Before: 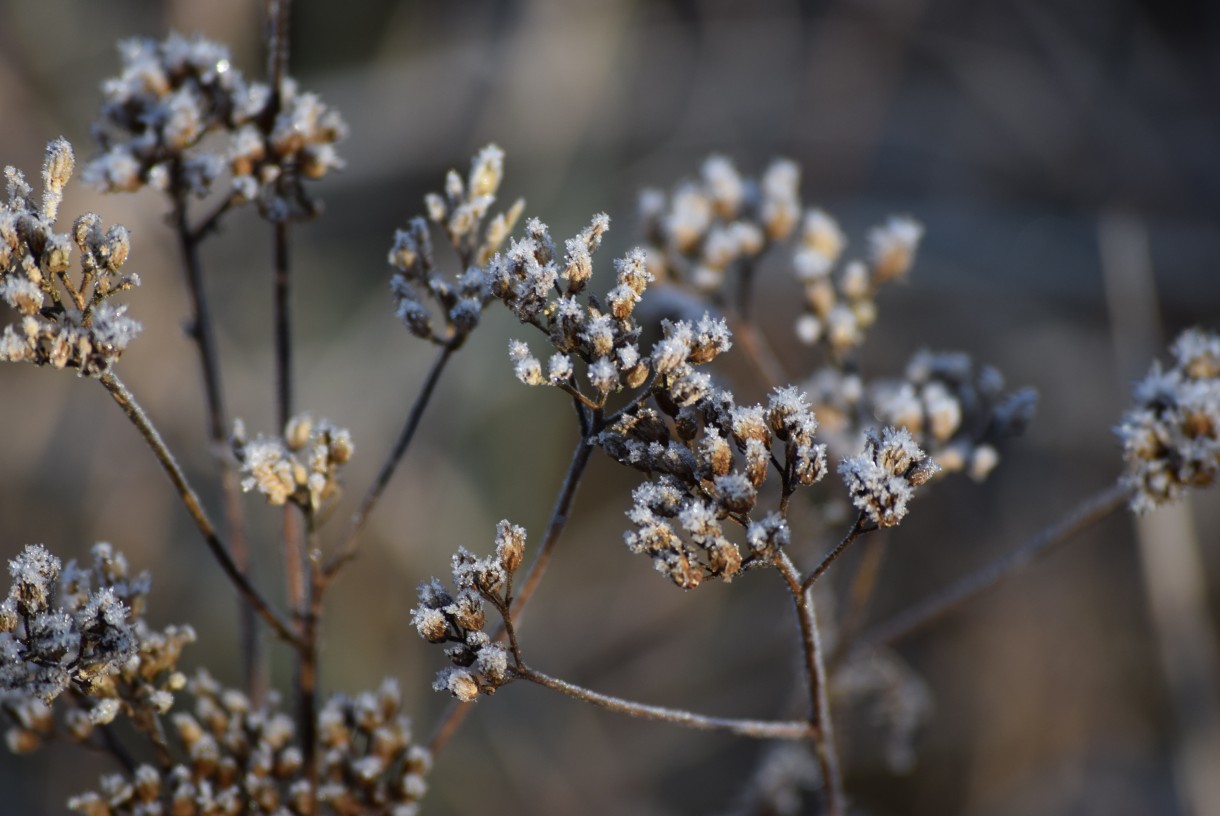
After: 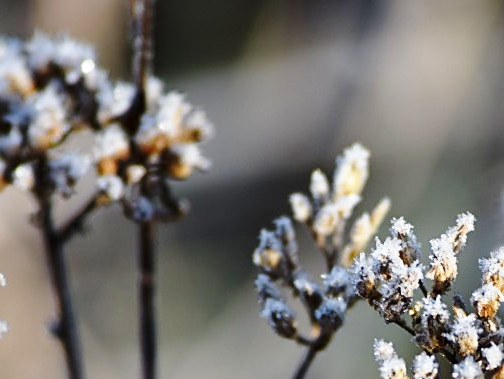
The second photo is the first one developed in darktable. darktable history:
local contrast: mode bilateral grid, contrast 19, coarseness 50, detail 119%, midtone range 0.2
crop and rotate: left 11.068%, top 0.098%, right 47.577%, bottom 53.414%
base curve: curves: ch0 [(0, 0) (0.028, 0.03) (0.121, 0.232) (0.46, 0.748) (0.859, 0.968) (1, 1)], preserve colors none
sharpen: on, module defaults
